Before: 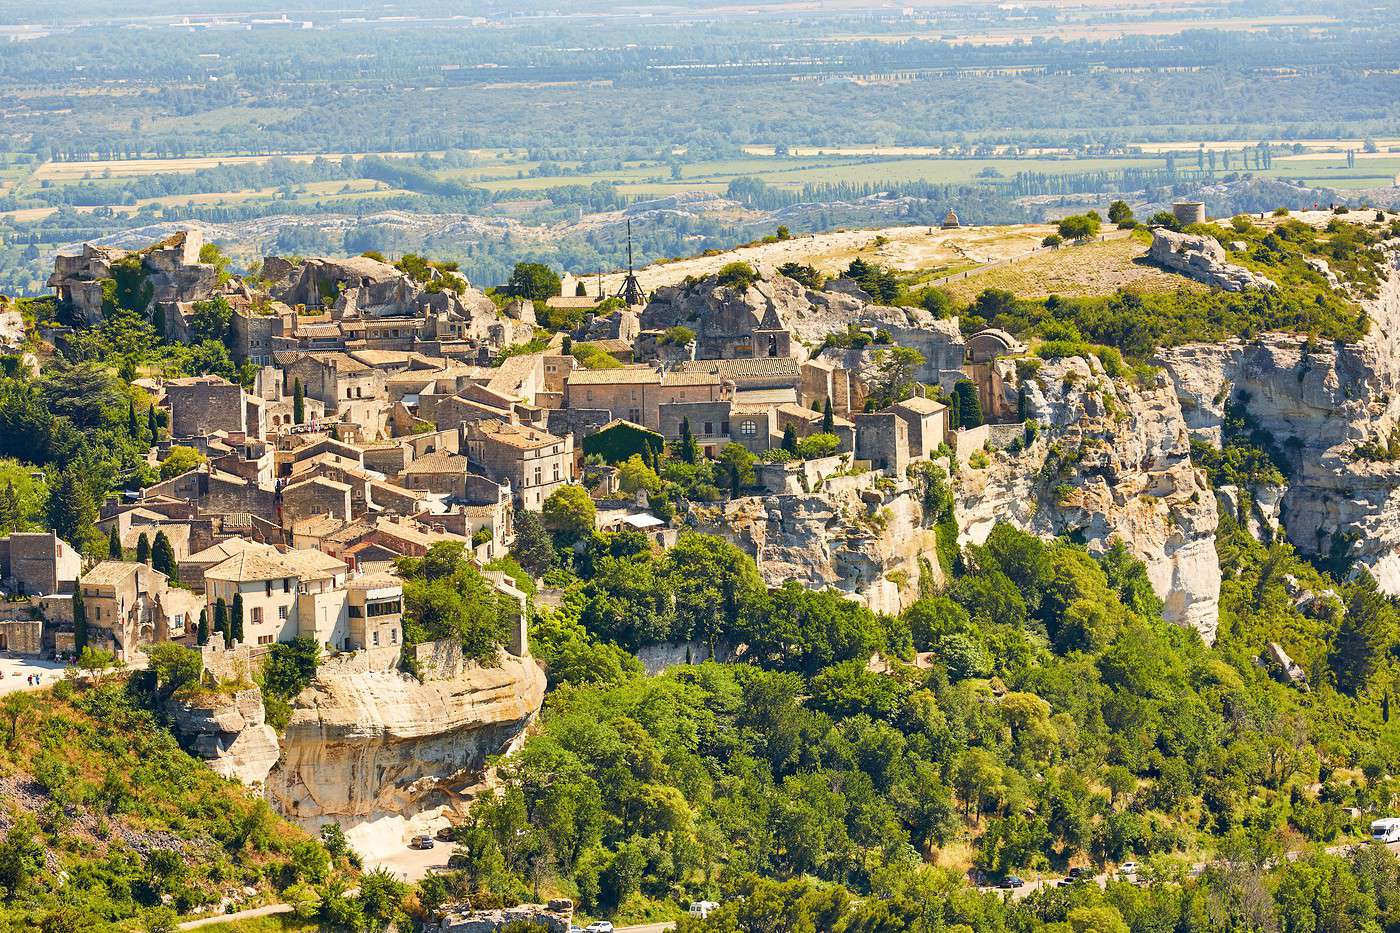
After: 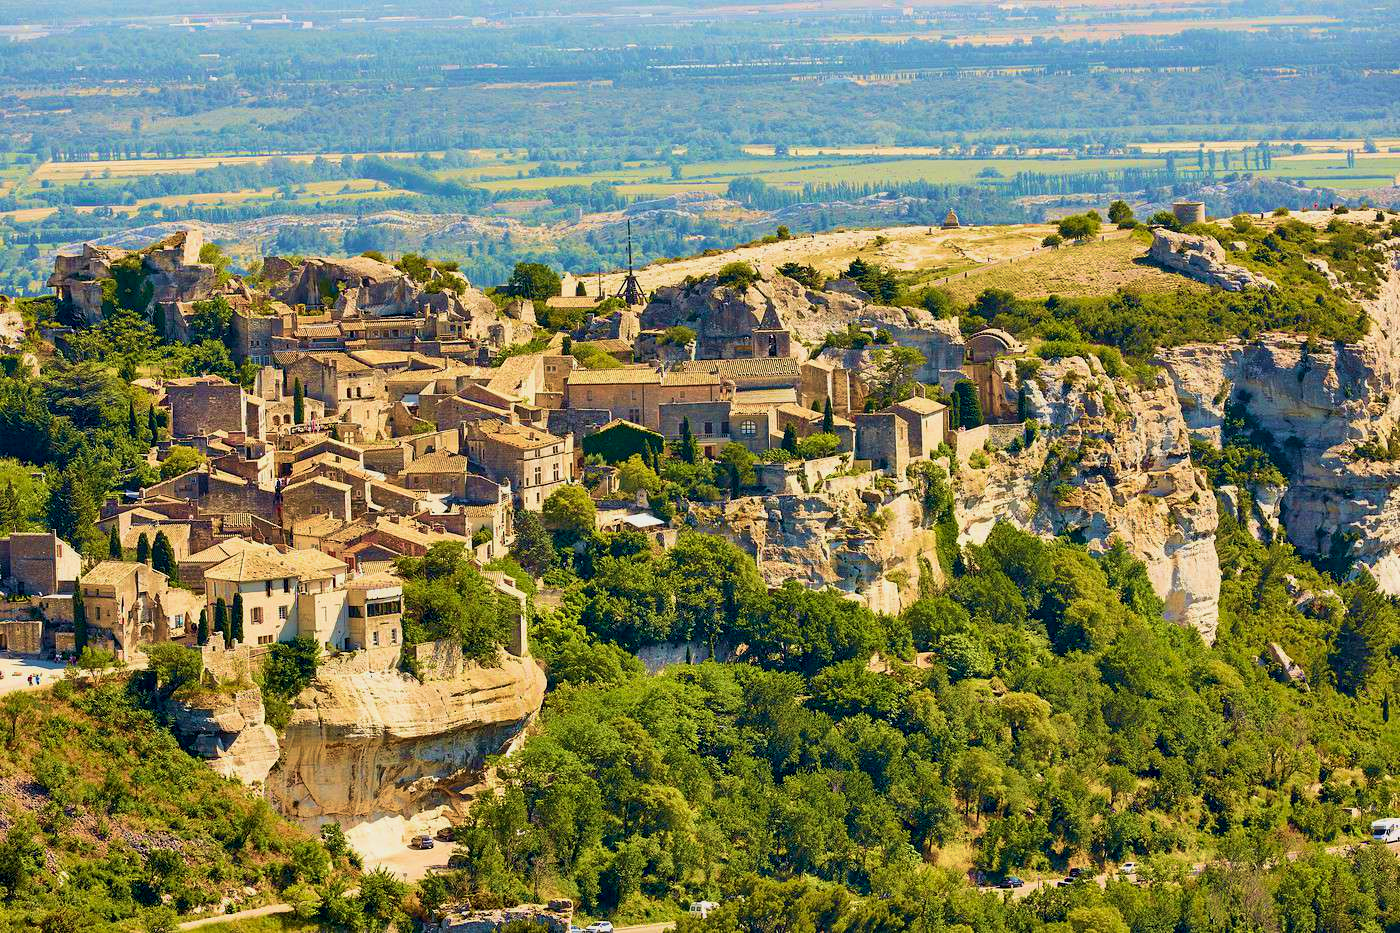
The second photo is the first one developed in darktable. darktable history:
velvia: strength 75%
exposure: black level correction 0.006, exposure -0.226 EV, compensate highlight preservation false
